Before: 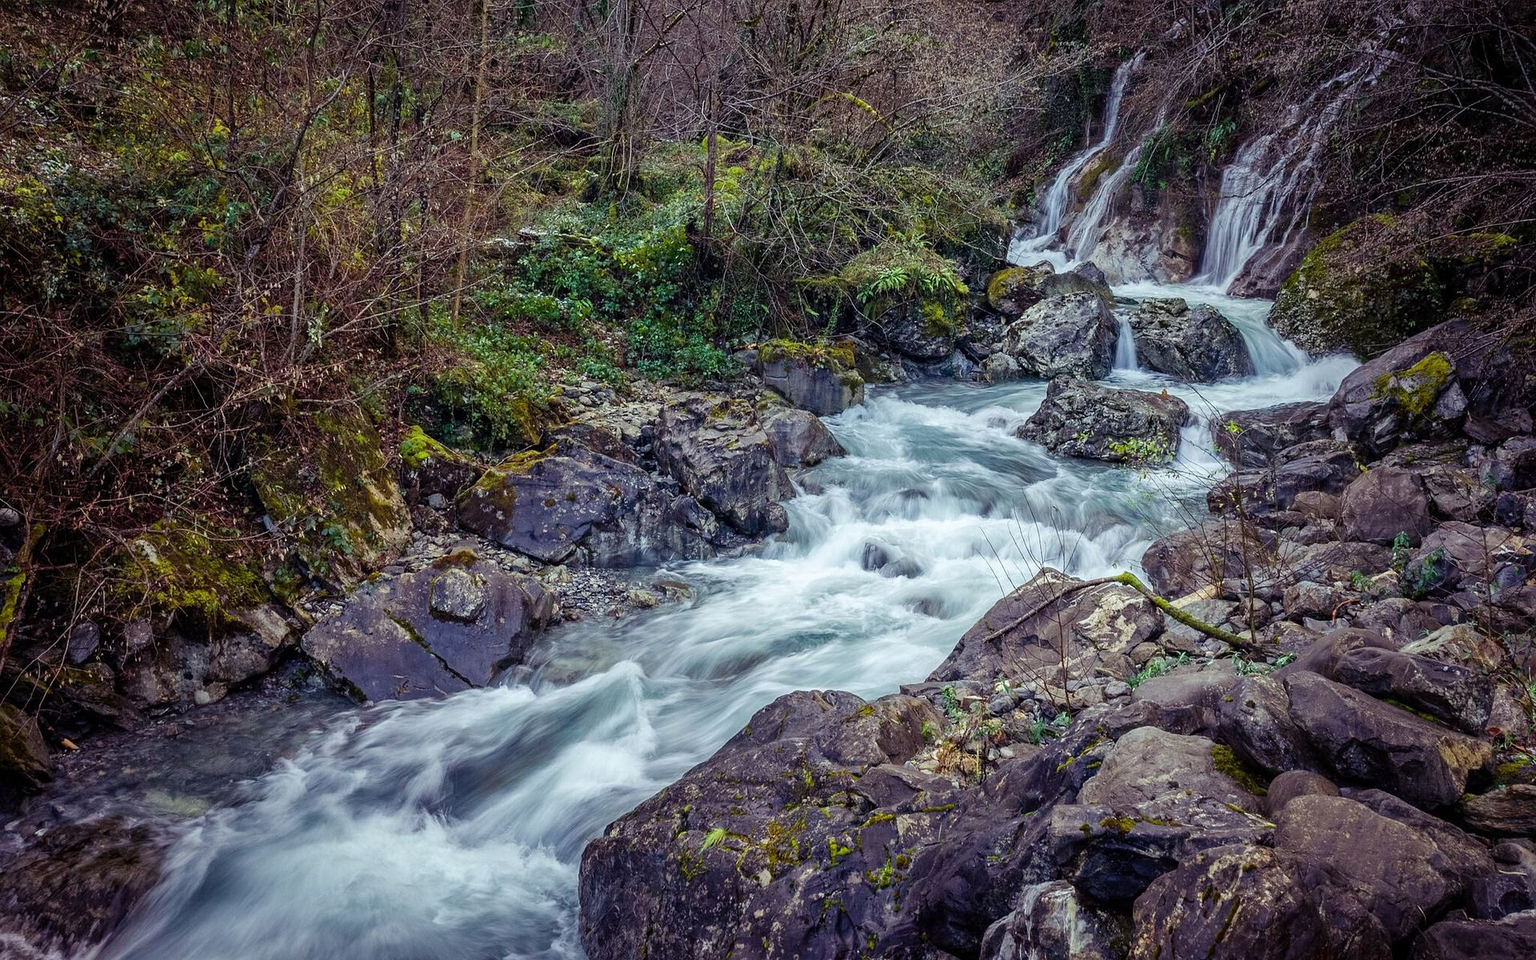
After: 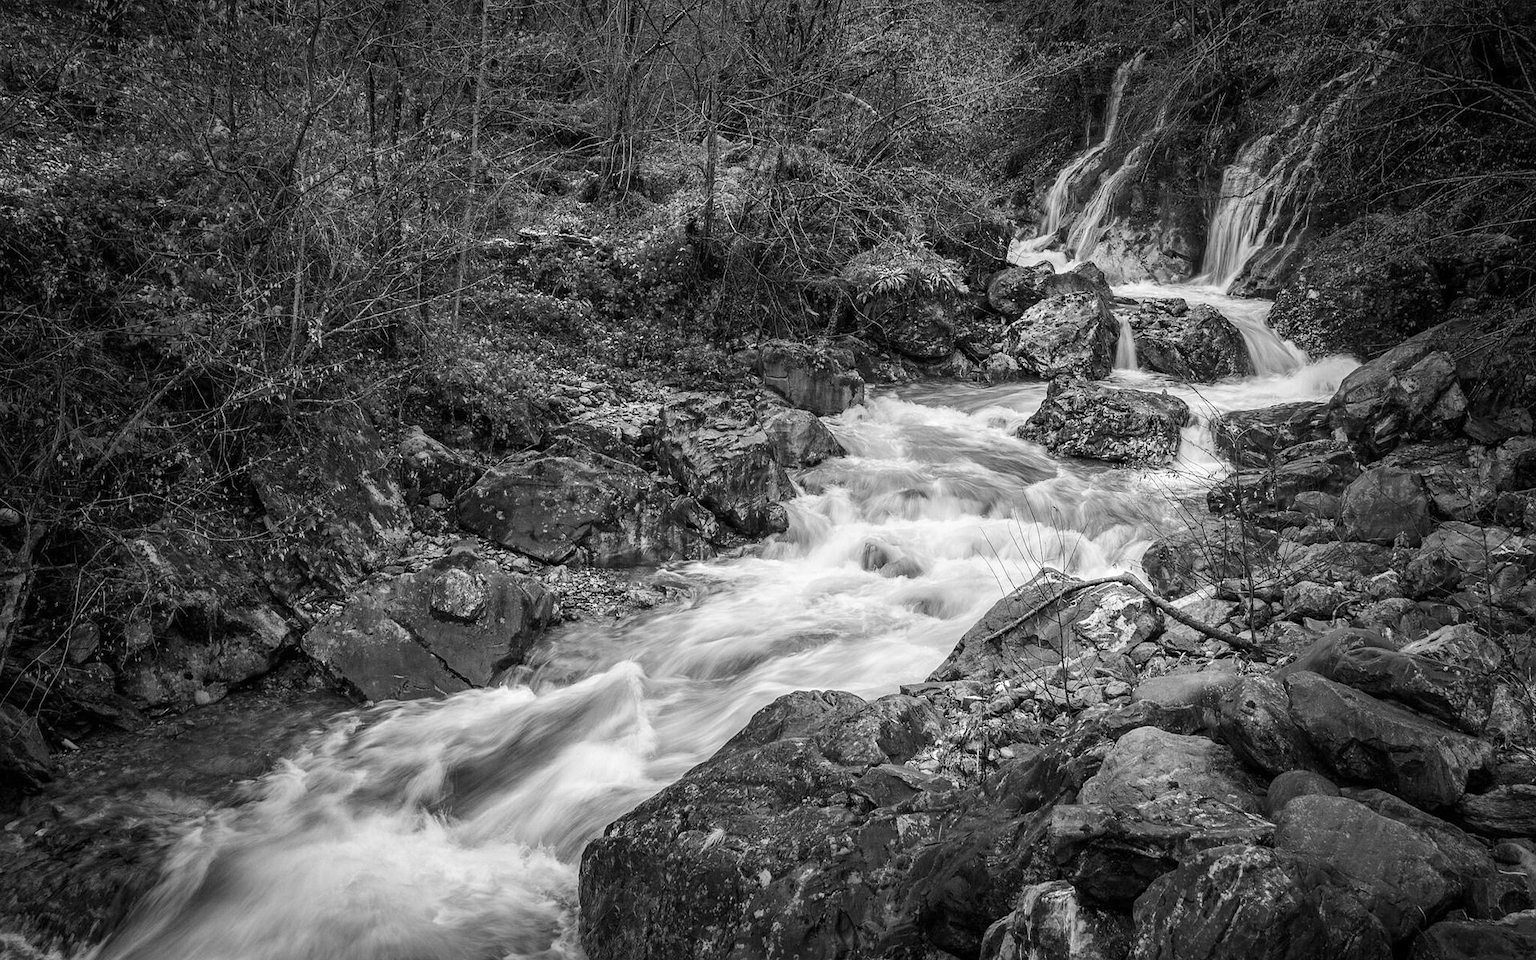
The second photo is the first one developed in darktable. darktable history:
monochrome: a -71.75, b 75.82
color balance: input saturation 134.34%, contrast -10.04%, contrast fulcrum 19.67%, output saturation 133.51%
tone equalizer: -8 EV 0.001 EV, -7 EV -0.002 EV, -6 EV 0.002 EV, -5 EV -0.03 EV, -4 EV -0.116 EV, -3 EV -0.169 EV, -2 EV 0.24 EV, -1 EV 0.702 EV, +0 EV 0.493 EV
